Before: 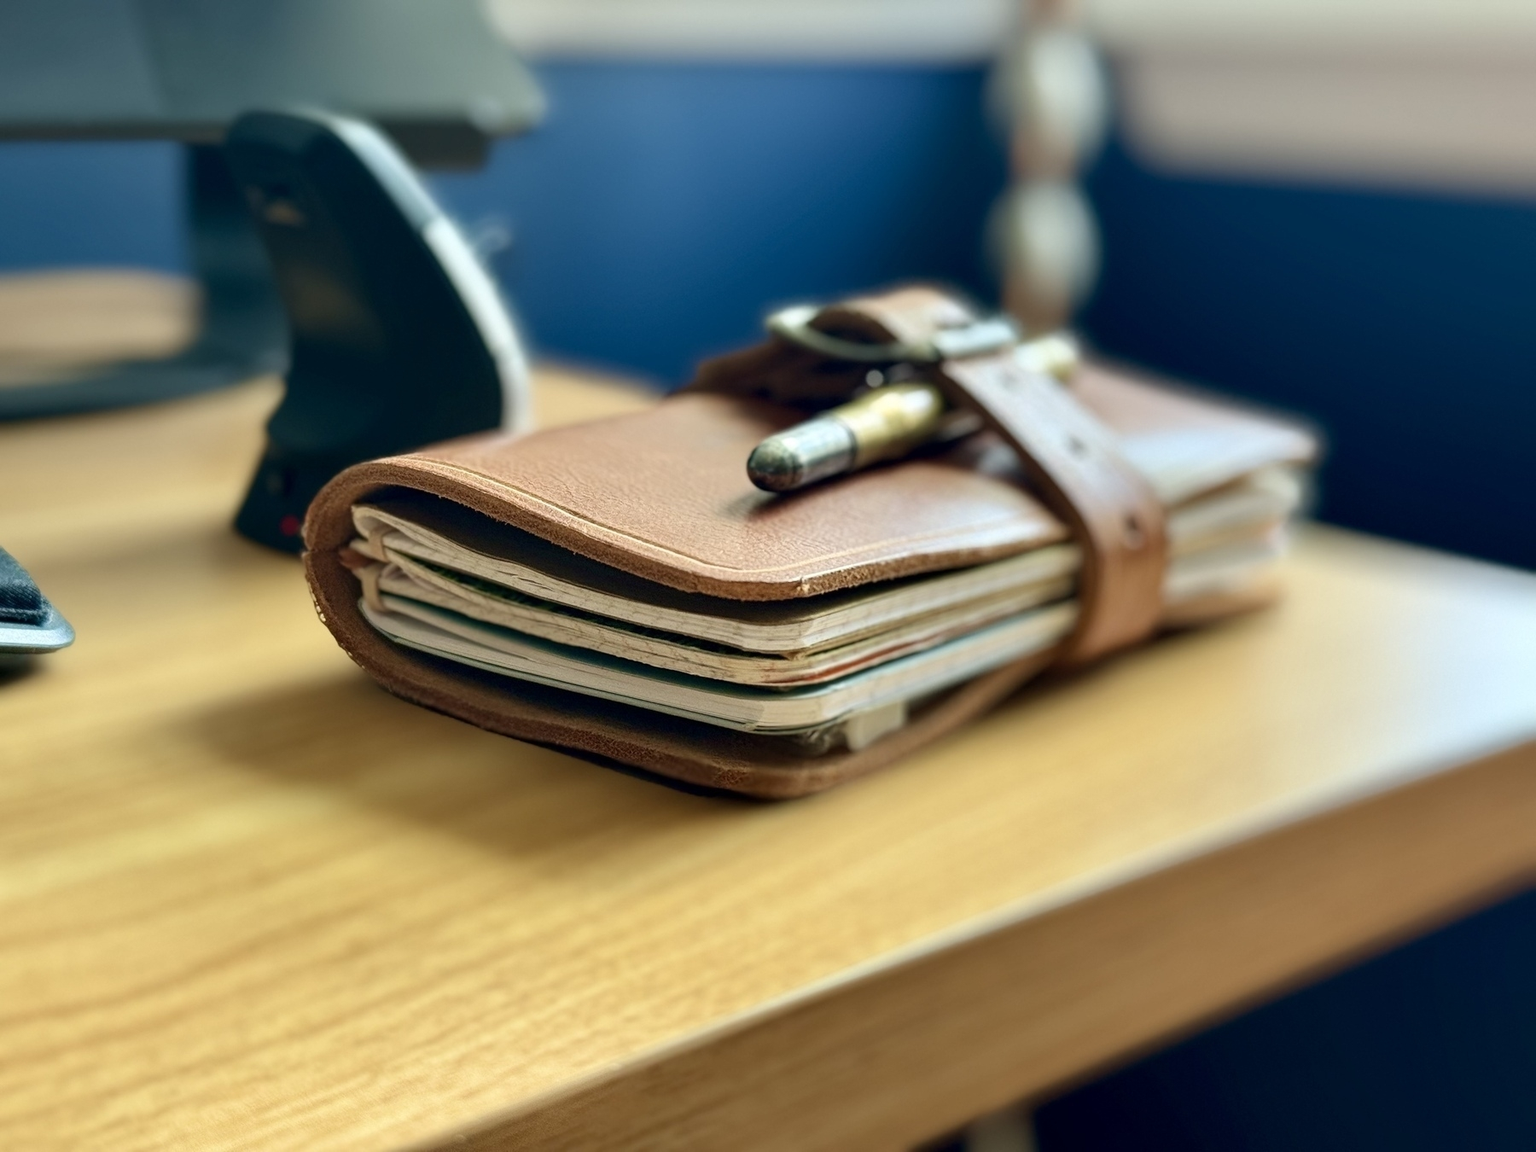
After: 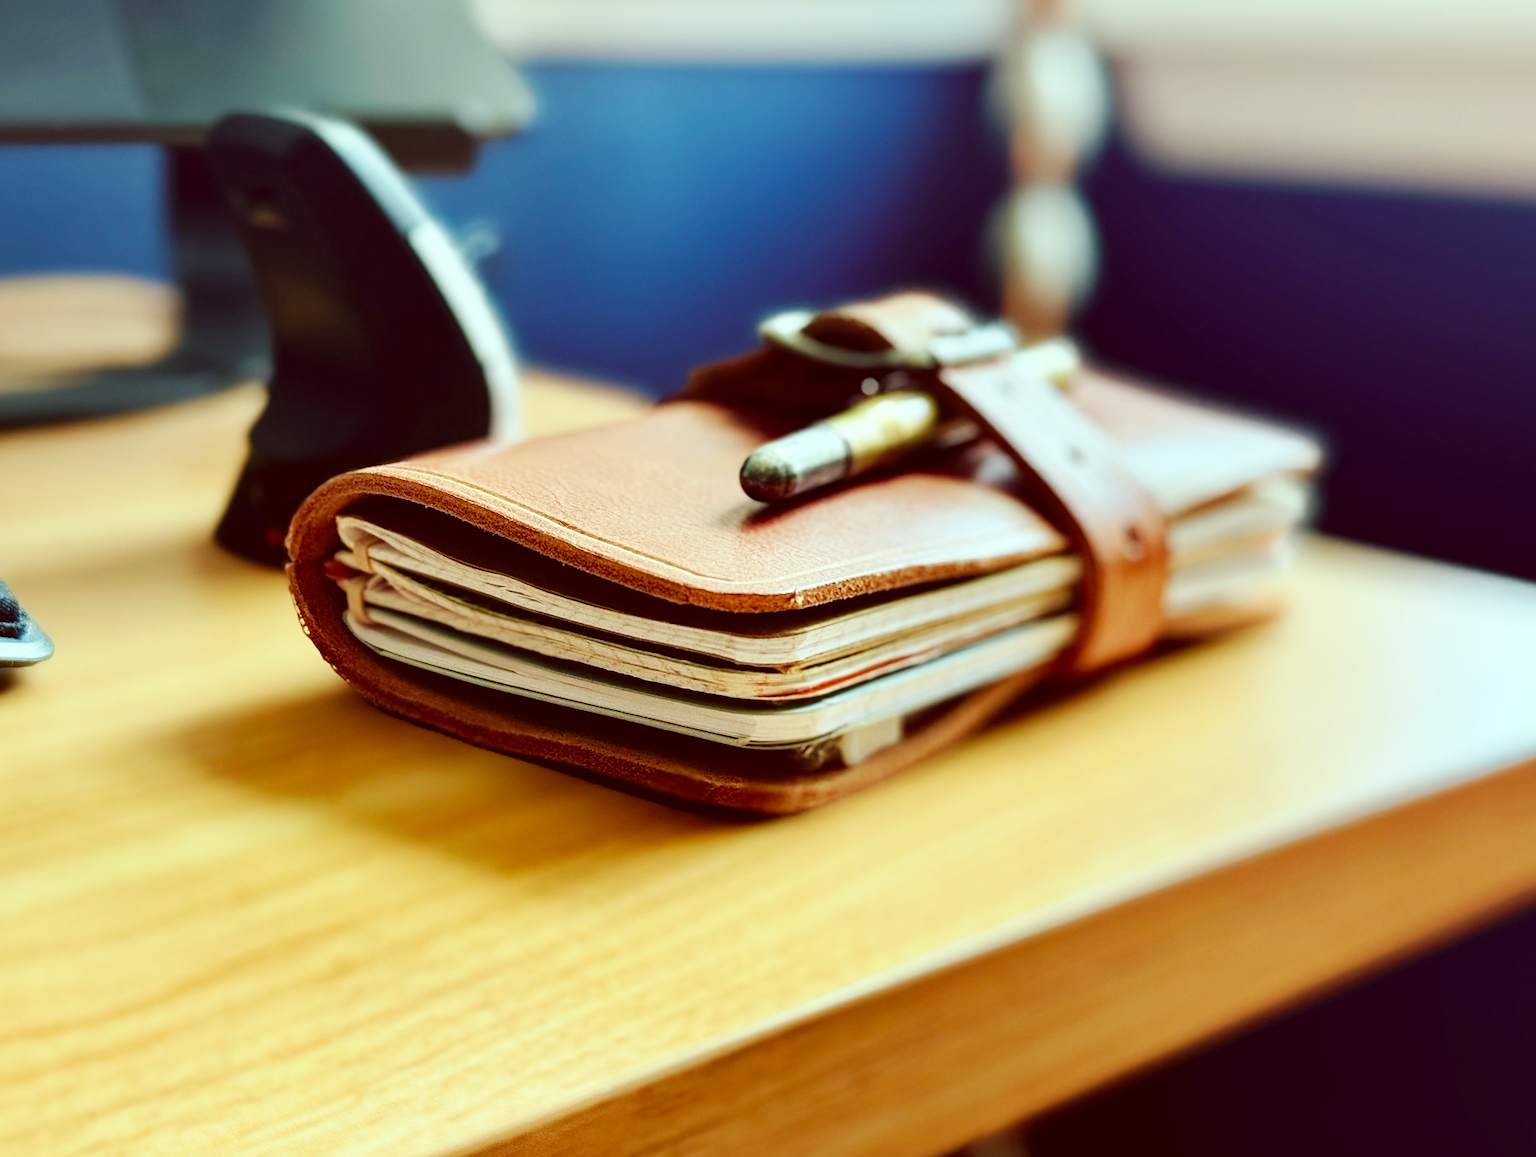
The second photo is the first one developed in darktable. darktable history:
crop and rotate: left 1.481%, right 0.519%, bottom 1.512%
base curve: curves: ch0 [(0, 0) (0.032, 0.025) (0.121, 0.166) (0.206, 0.329) (0.605, 0.79) (1, 1)], preserve colors none
color correction: highlights a* -7.24, highlights b* -0.158, shadows a* 20.23, shadows b* 11.89
